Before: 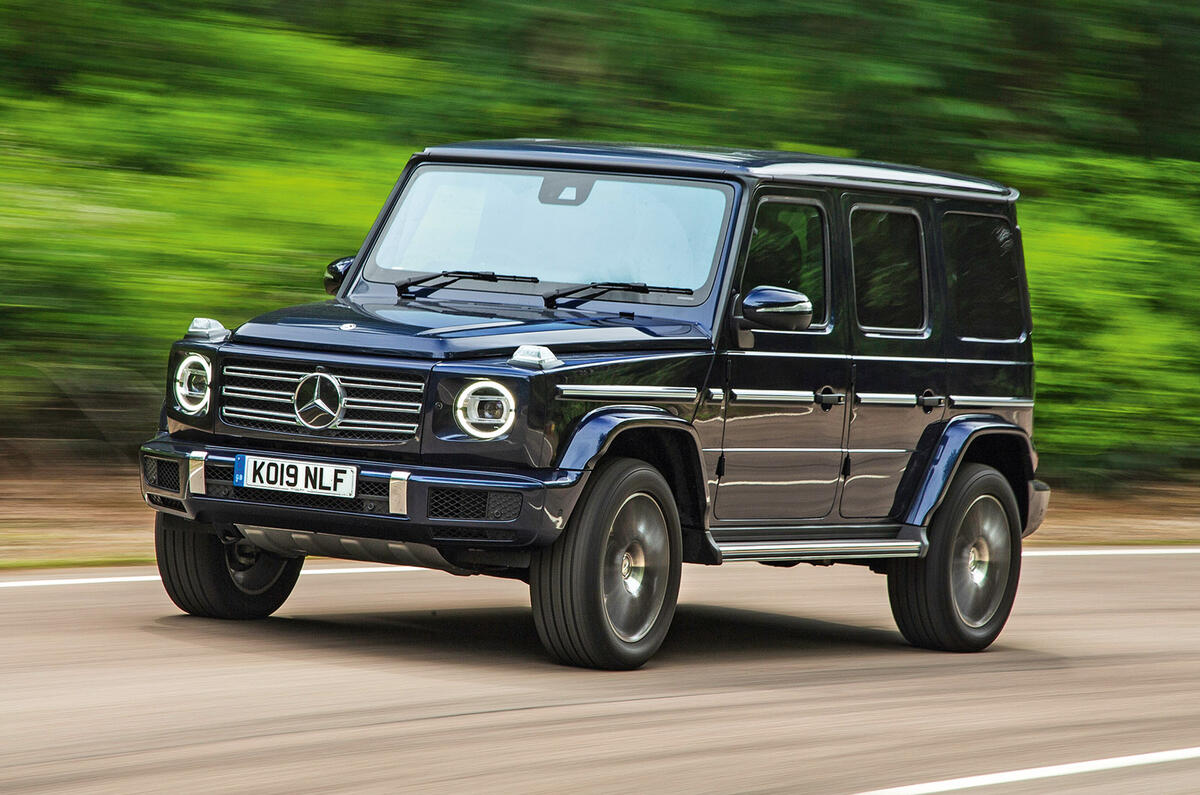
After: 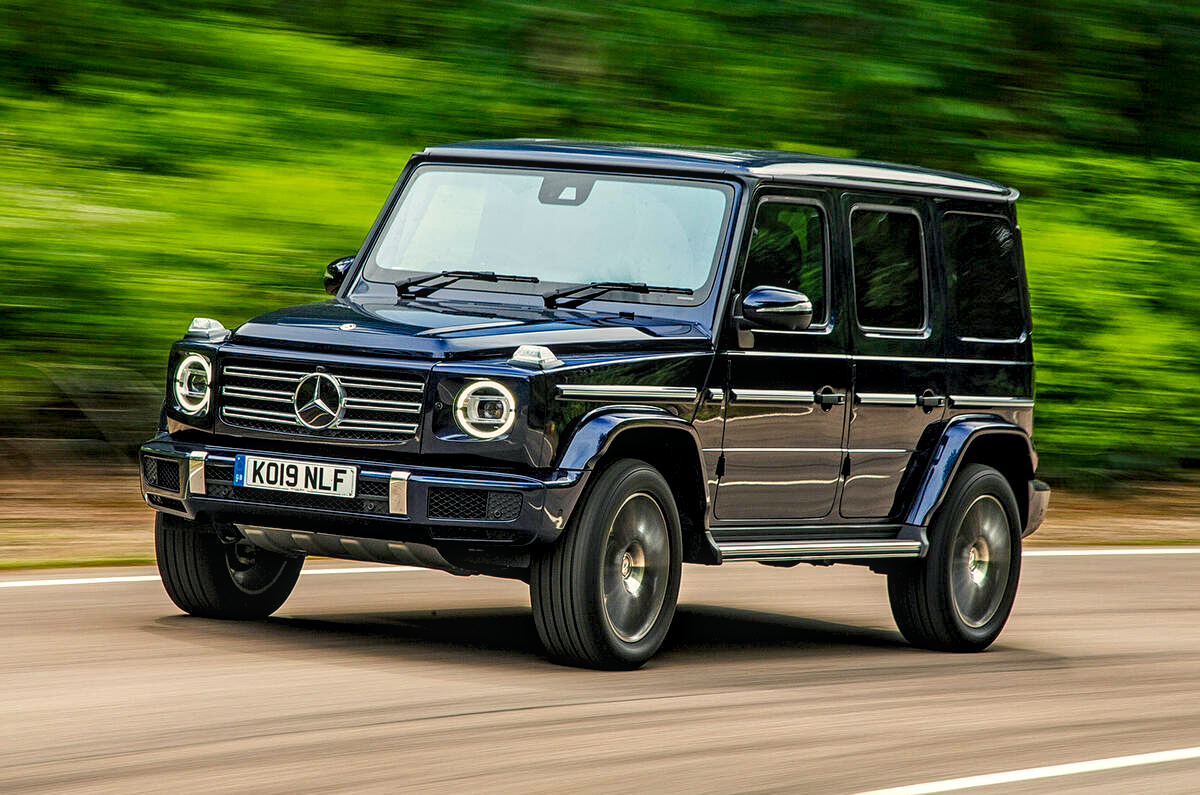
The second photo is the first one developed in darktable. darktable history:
color balance rgb: shadows lift › chroma 2%, shadows lift › hue 219.6°, power › hue 313.2°, highlights gain › chroma 3%, highlights gain › hue 75.6°, global offset › luminance 0.5%, perceptual saturation grading › global saturation 15.33%, perceptual saturation grading › highlights -19.33%, perceptual saturation grading › shadows 20%, global vibrance 20%
local contrast: on, module defaults
exposure: black level correction 0.01, exposure 0.011 EV, compensate highlight preservation false
levels: mode automatic, black 0.023%, white 99.97%, levels [0.062, 0.494, 0.925]
sharpen: amount 0.2
